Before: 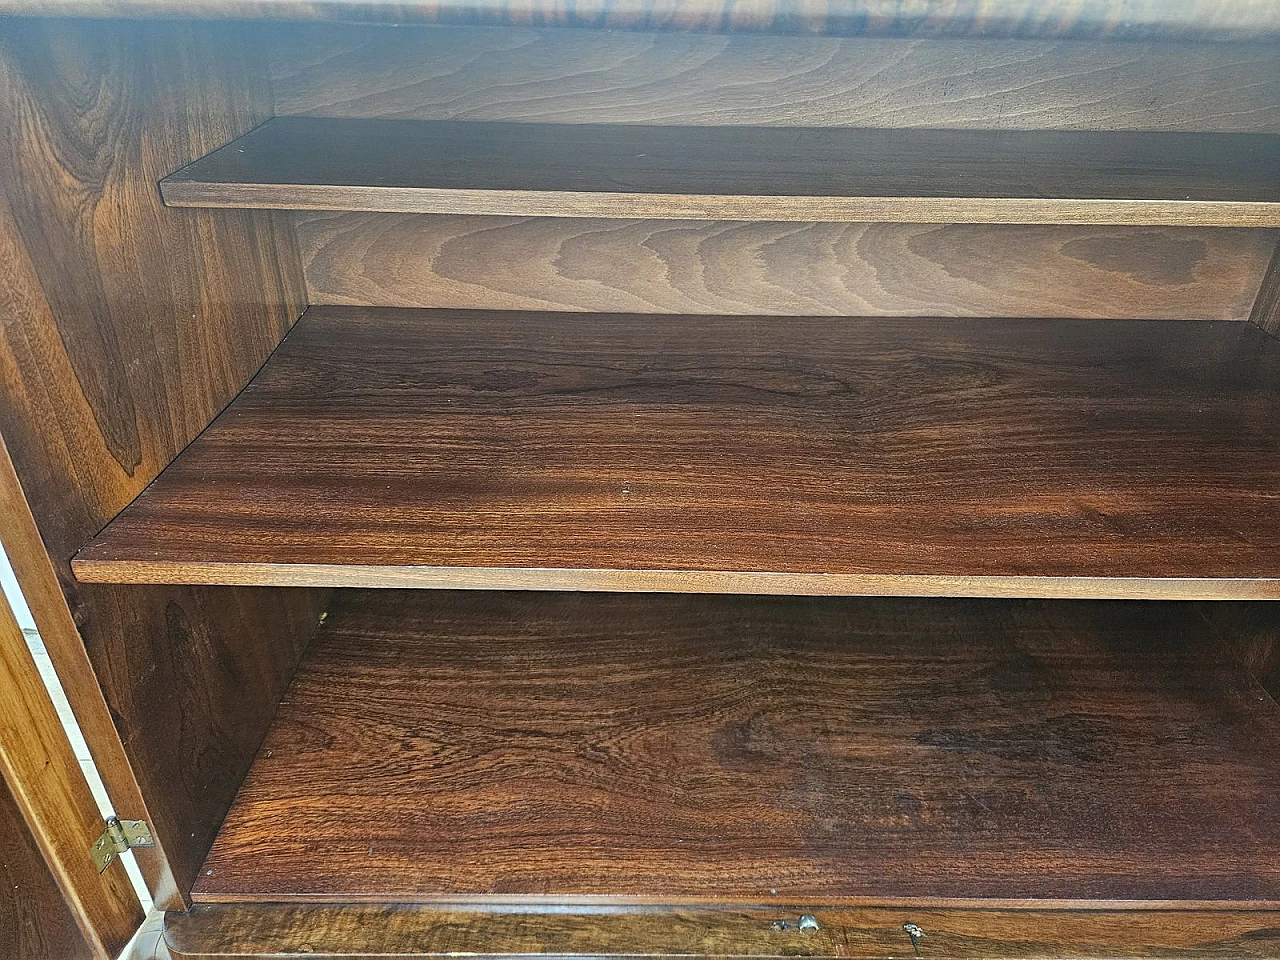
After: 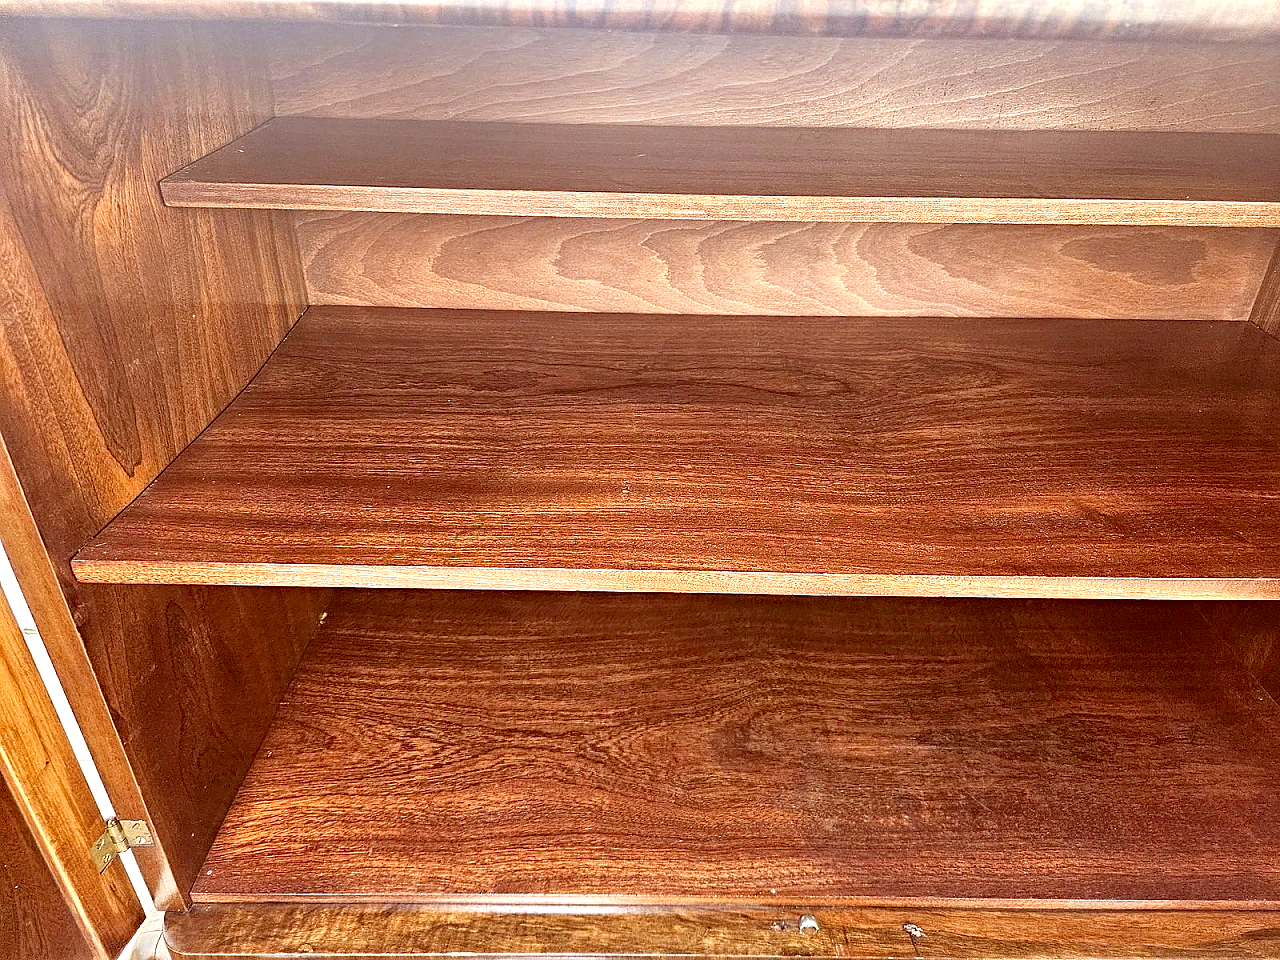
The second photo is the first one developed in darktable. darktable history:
levels: levels [0, 0.394, 0.787]
haze removal: compatibility mode true, adaptive false
color correction: highlights a* 9.19, highlights b* 8.88, shadows a* 39.52, shadows b* 39.67, saturation 0.816
